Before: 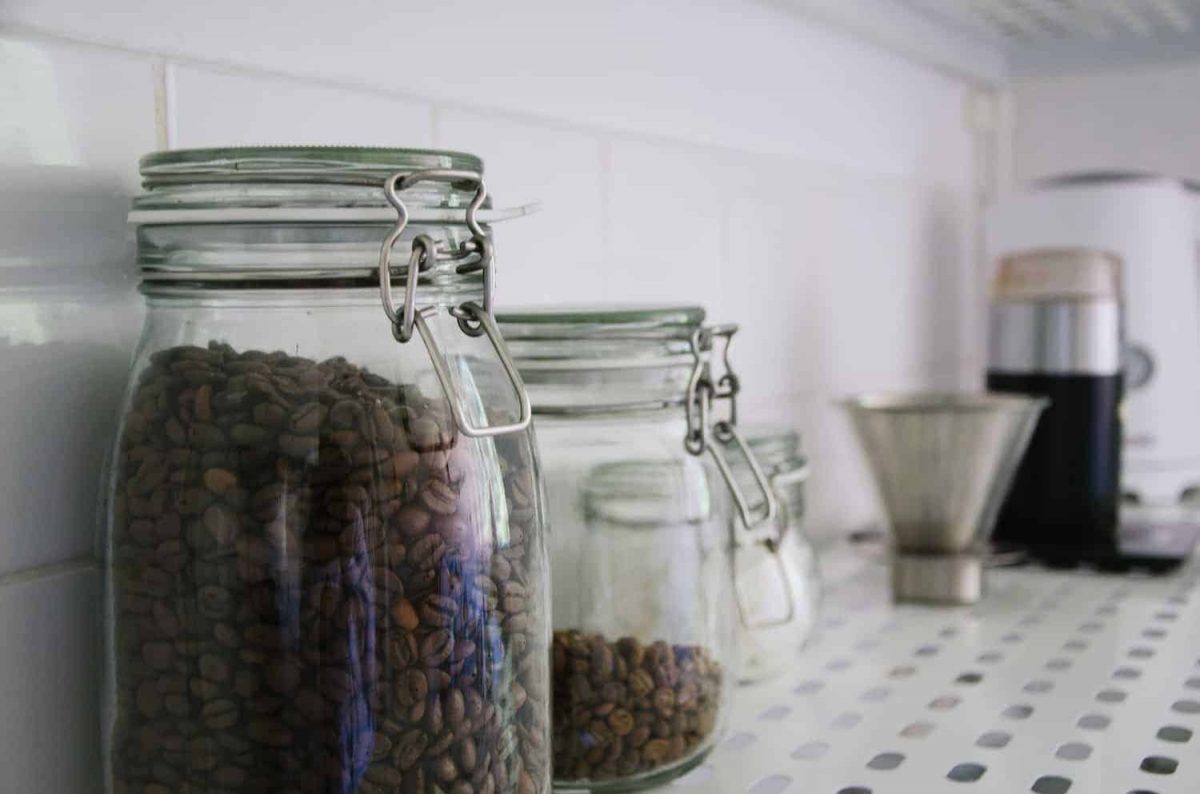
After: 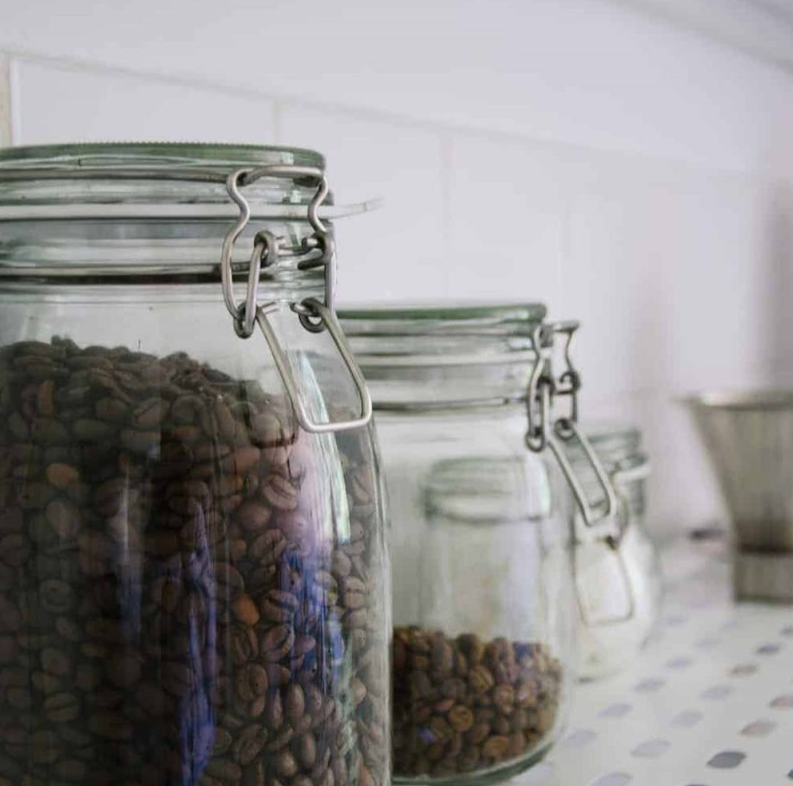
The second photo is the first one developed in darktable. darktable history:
rotate and perspective: rotation 0.192°, lens shift (horizontal) -0.015, crop left 0.005, crop right 0.996, crop top 0.006, crop bottom 0.99
crop and rotate: left 12.673%, right 20.66%
